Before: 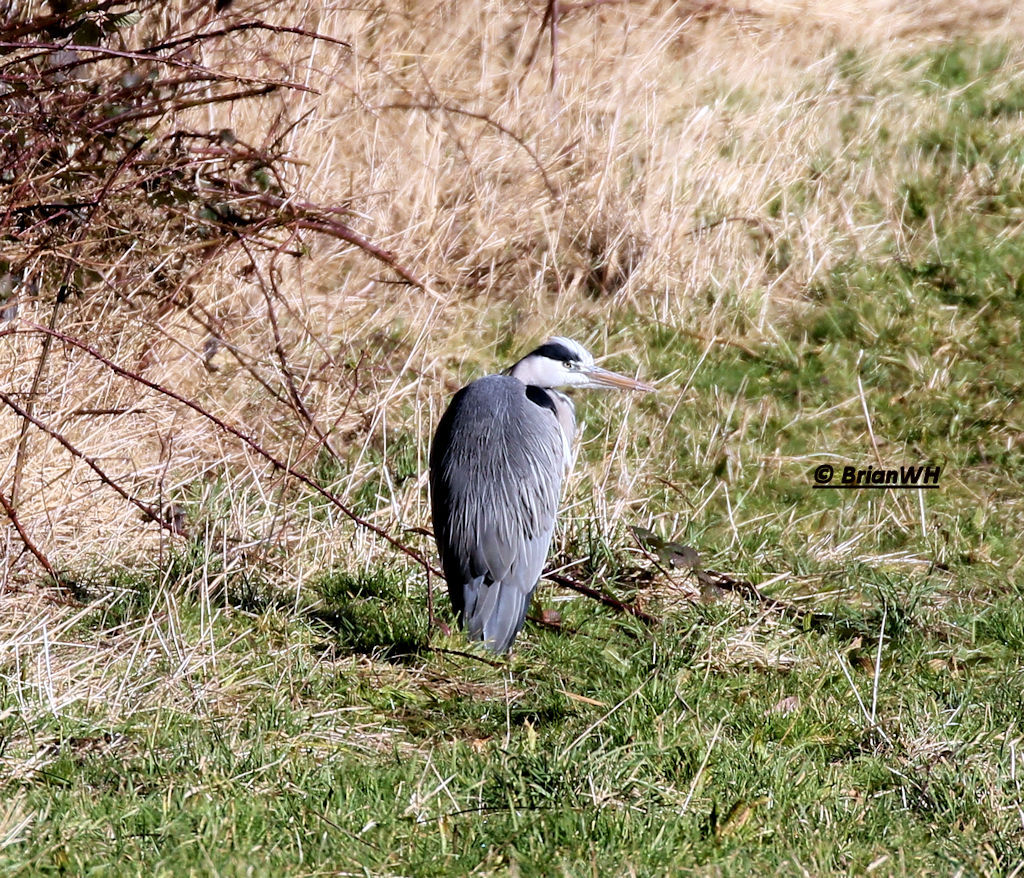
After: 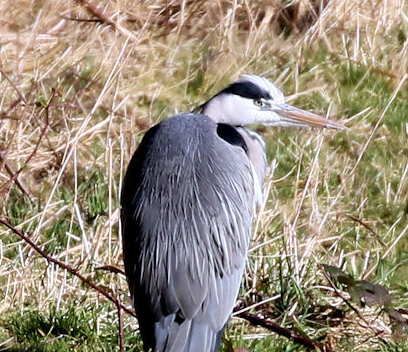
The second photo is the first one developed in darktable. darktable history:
exposure: compensate highlight preservation false
crop: left 30.256%, top 29.92%, right 29.836%, bottom 29.931%
